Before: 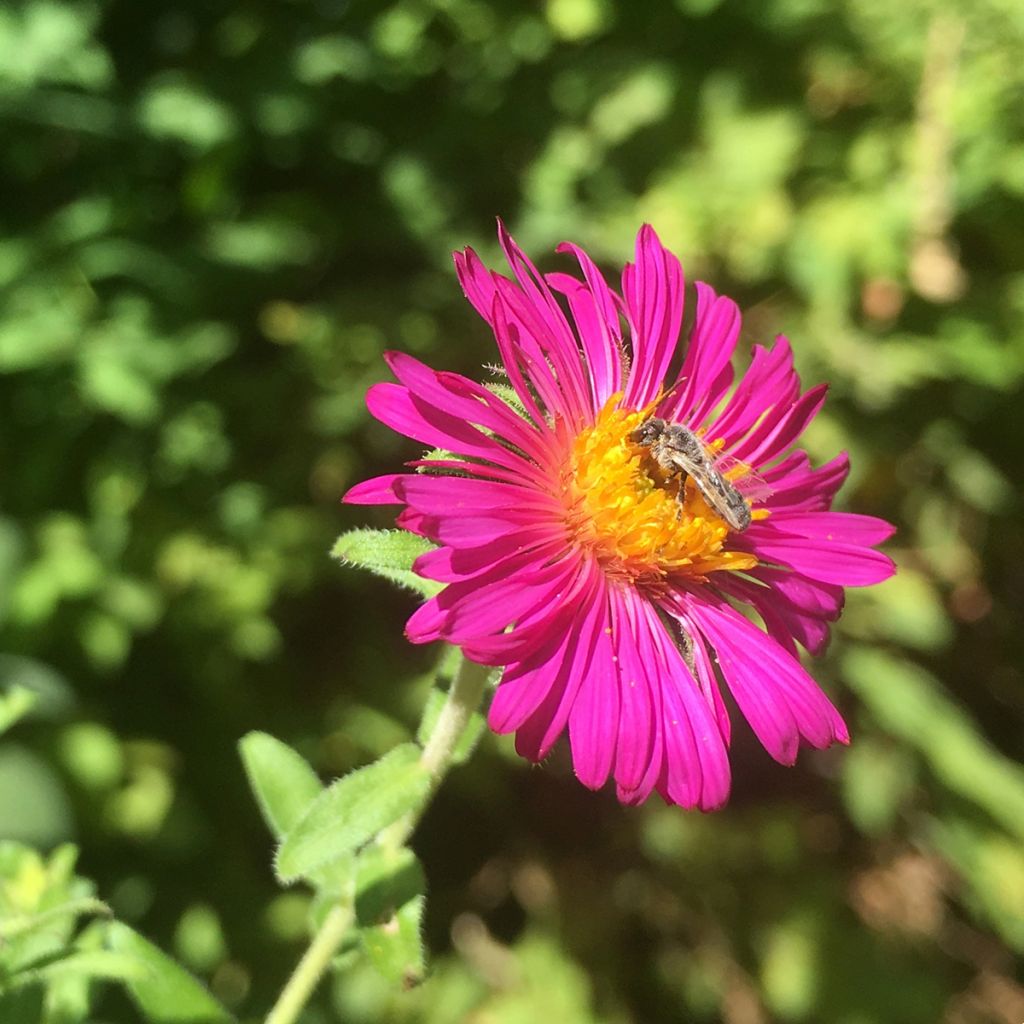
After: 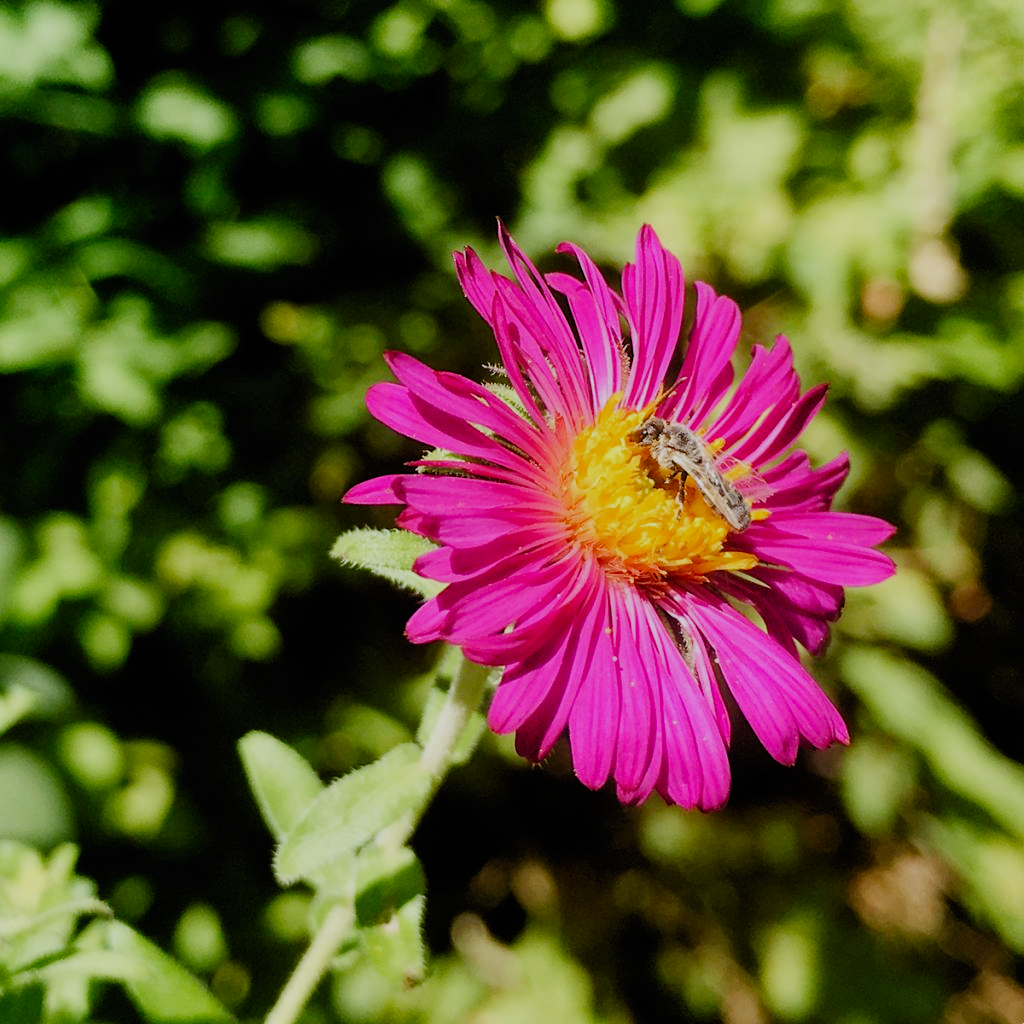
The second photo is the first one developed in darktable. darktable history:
filmic rgb: black relative exposure -4.2 EV, white relative exposure 5.15 EV, hardness 2.07, contrast 1.172, preserve chrominance no, color science v5 (2021)
